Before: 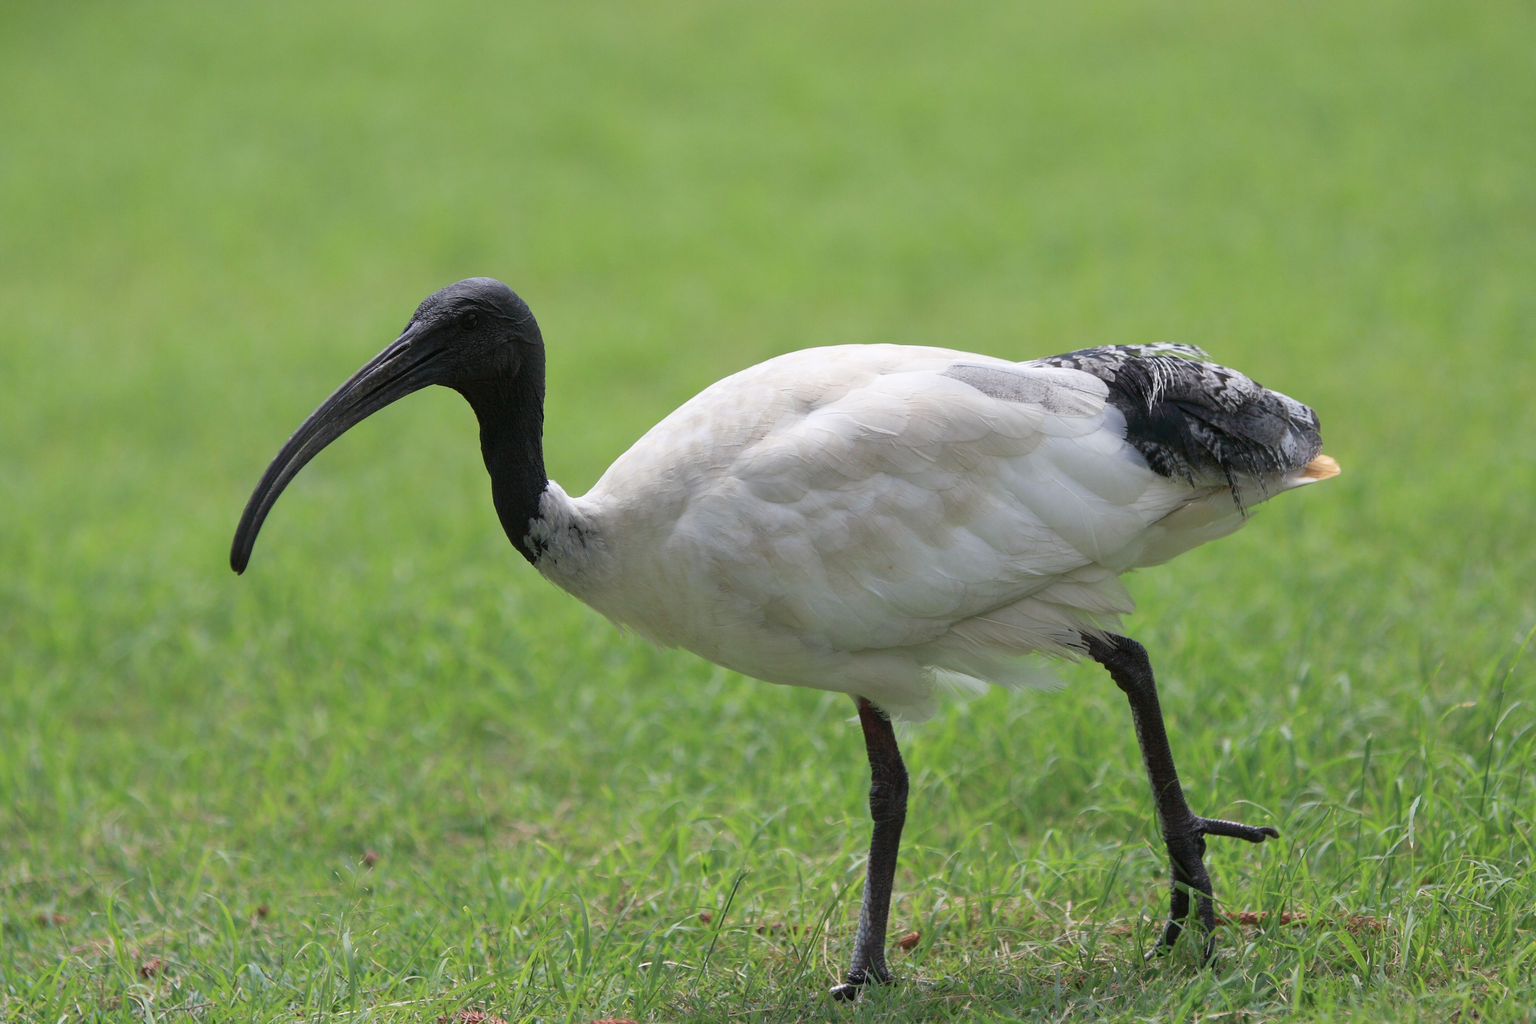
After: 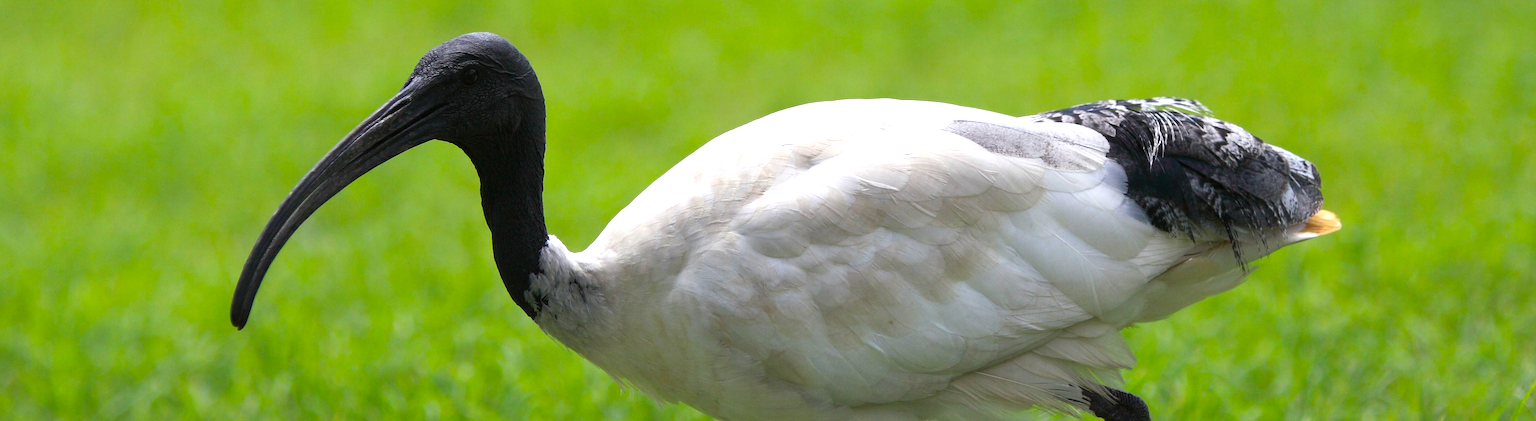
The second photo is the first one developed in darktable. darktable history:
crop and rotate: top 23.964%, bottom 34.843%
color balance rgb: linear chroma grading › global chroma 14.943%, perceptual saturation grading › global saturation 25.862%, perceptual brilliance grading › global brilliance 15.374%, perceptual brilliance grading › shadows -34.148%
